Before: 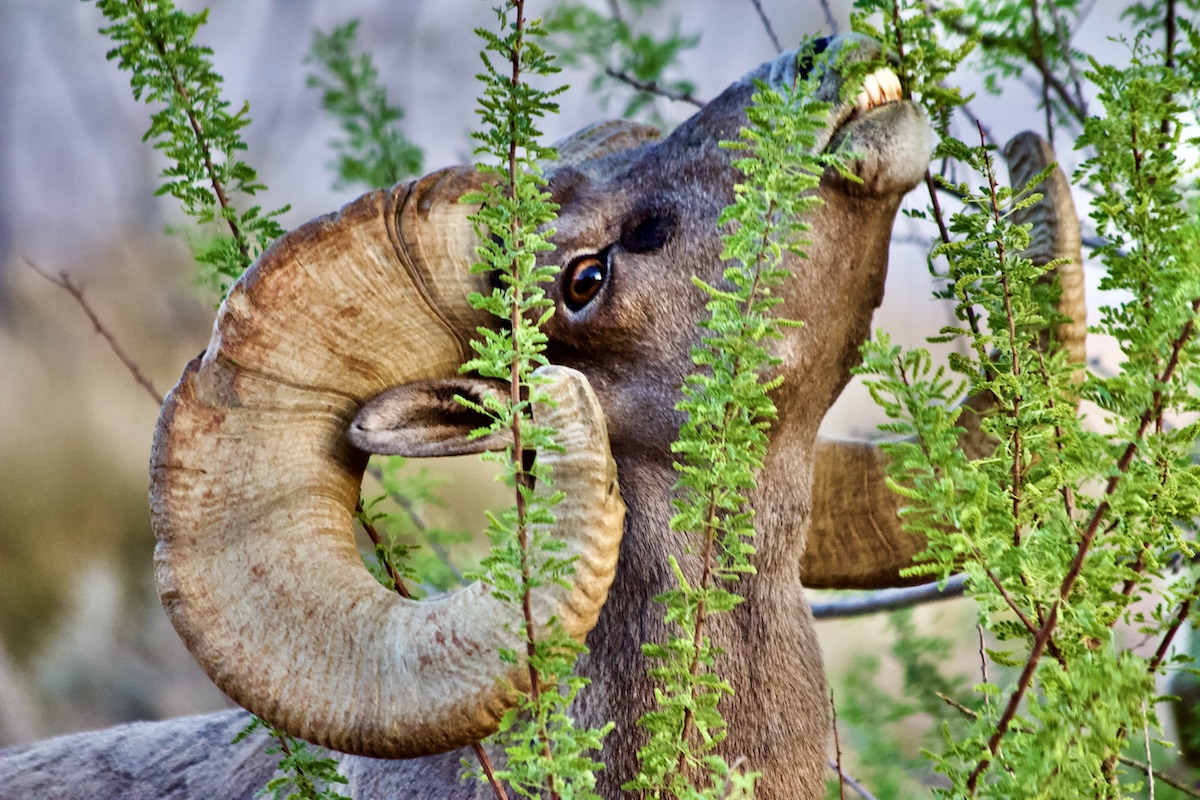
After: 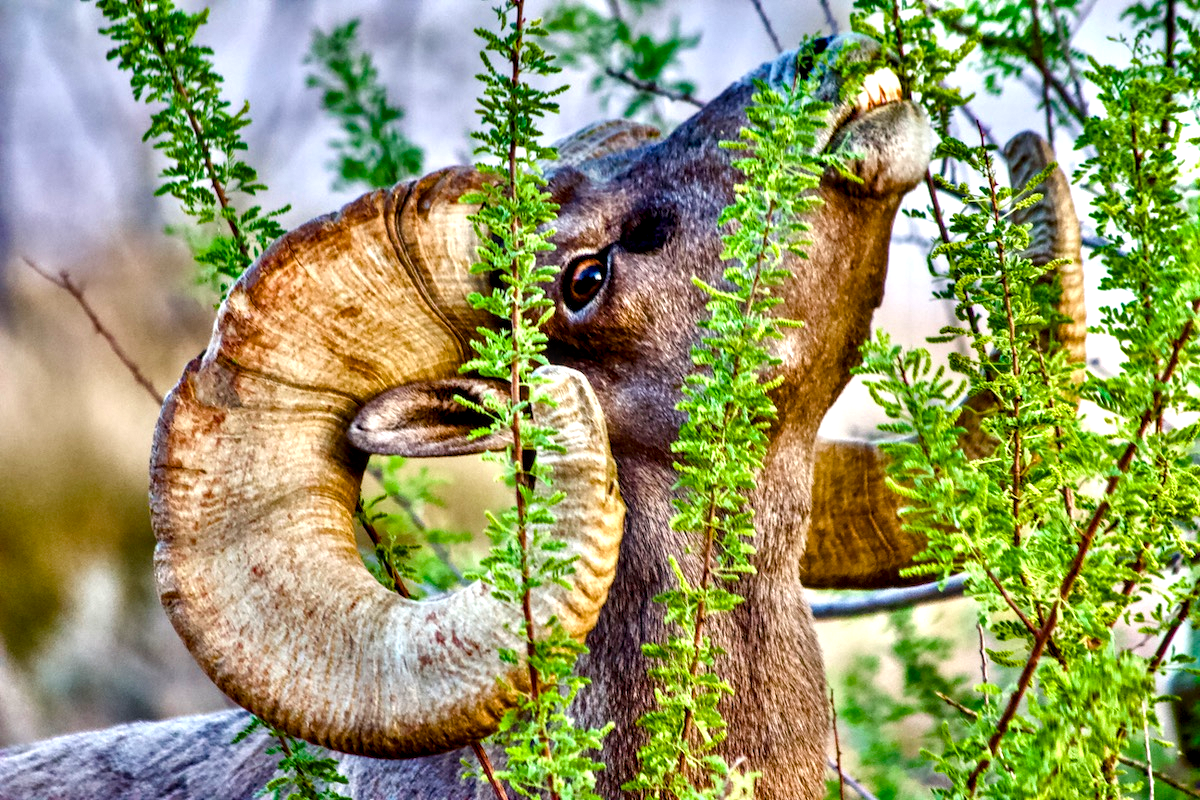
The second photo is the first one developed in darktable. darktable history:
color balance rgb: perceptual saturation grading › mid-tones 6.33%, perceptual saturation grading › shadows 72.44%, perceptual brilliance grading › highlights 11.59%, contrast 5.05%
local contrast: highlights 59%, detail 145%
